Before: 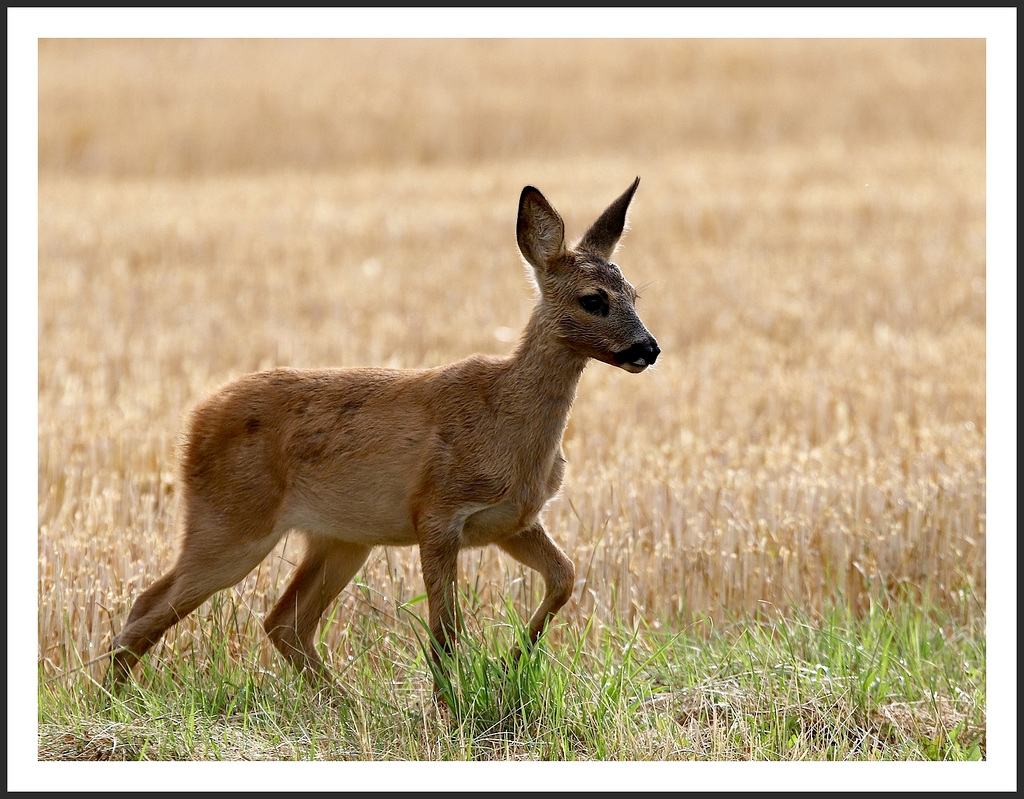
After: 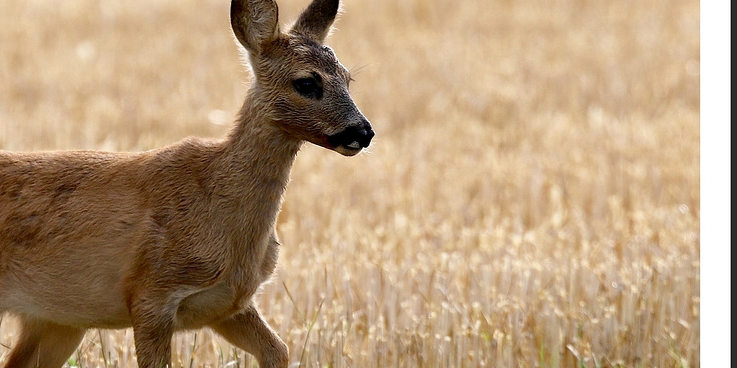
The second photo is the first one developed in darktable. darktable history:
crop and rotate: left 27.978%, top 27.224%, bottom 26.634%
